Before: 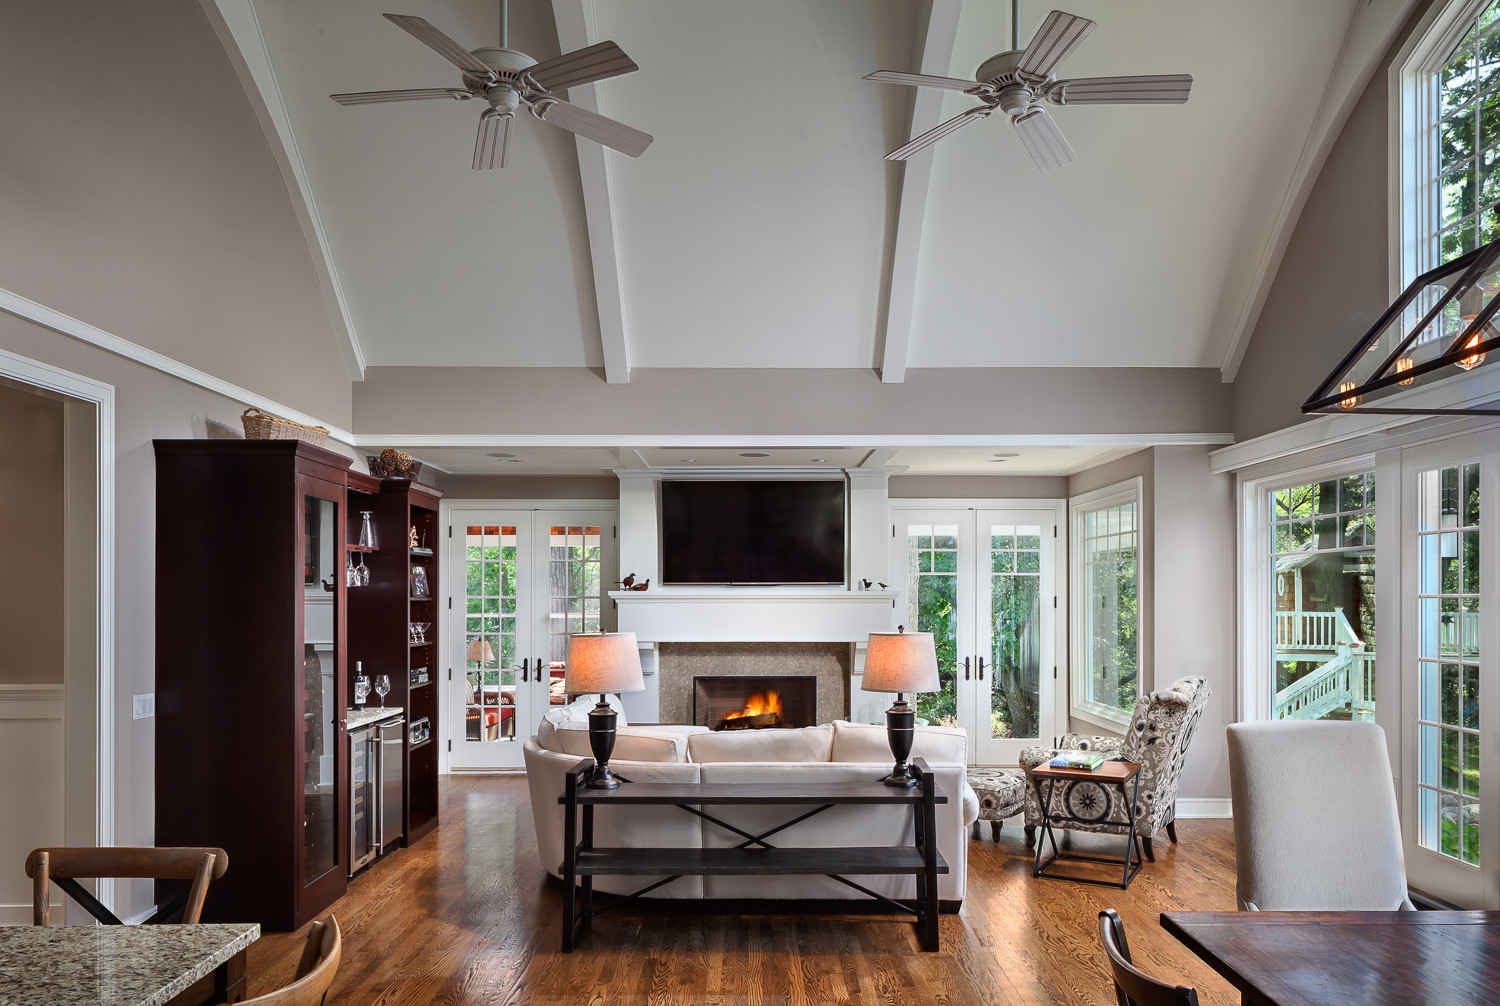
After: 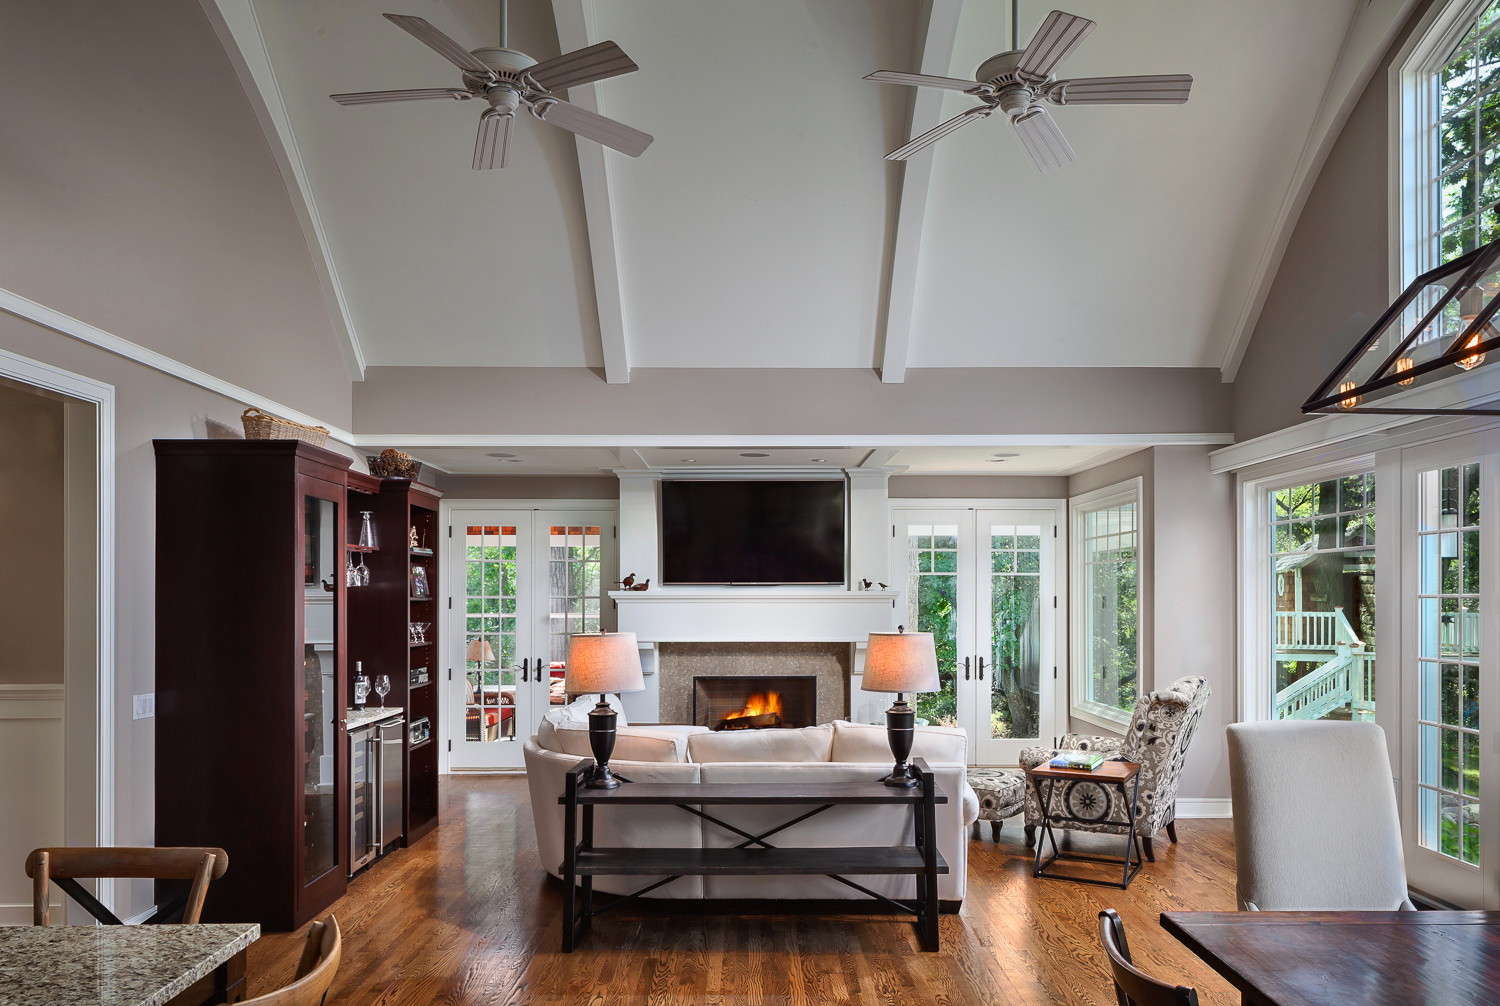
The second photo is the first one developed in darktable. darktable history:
contrast brightness saturation: contrast -0.02, brightness -0.007, saturation 0.031
